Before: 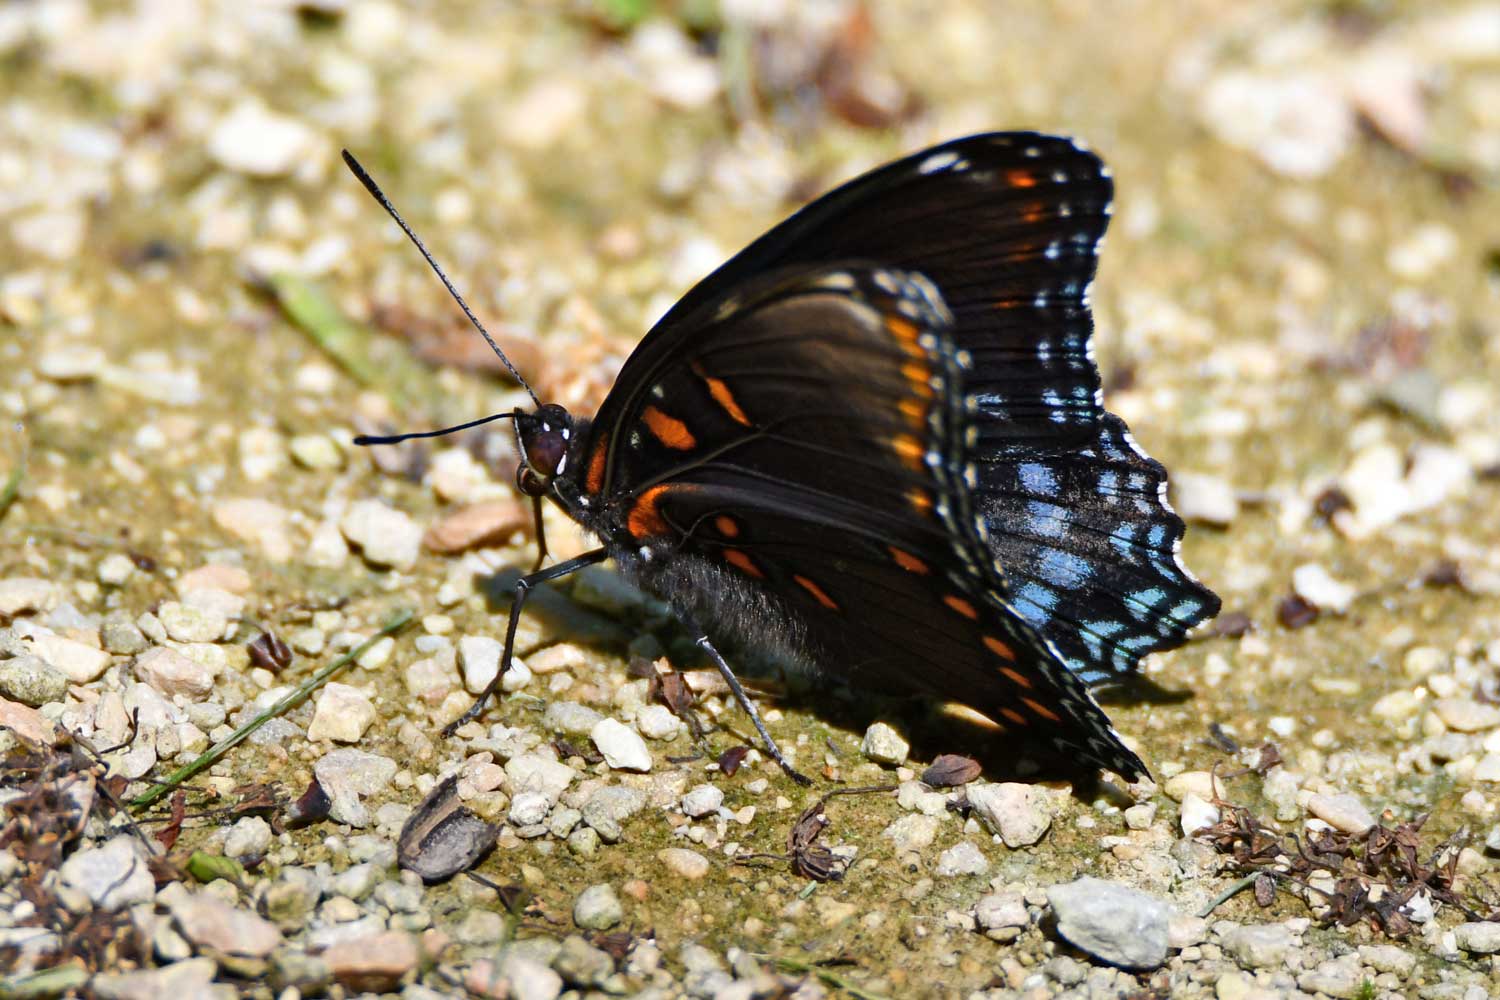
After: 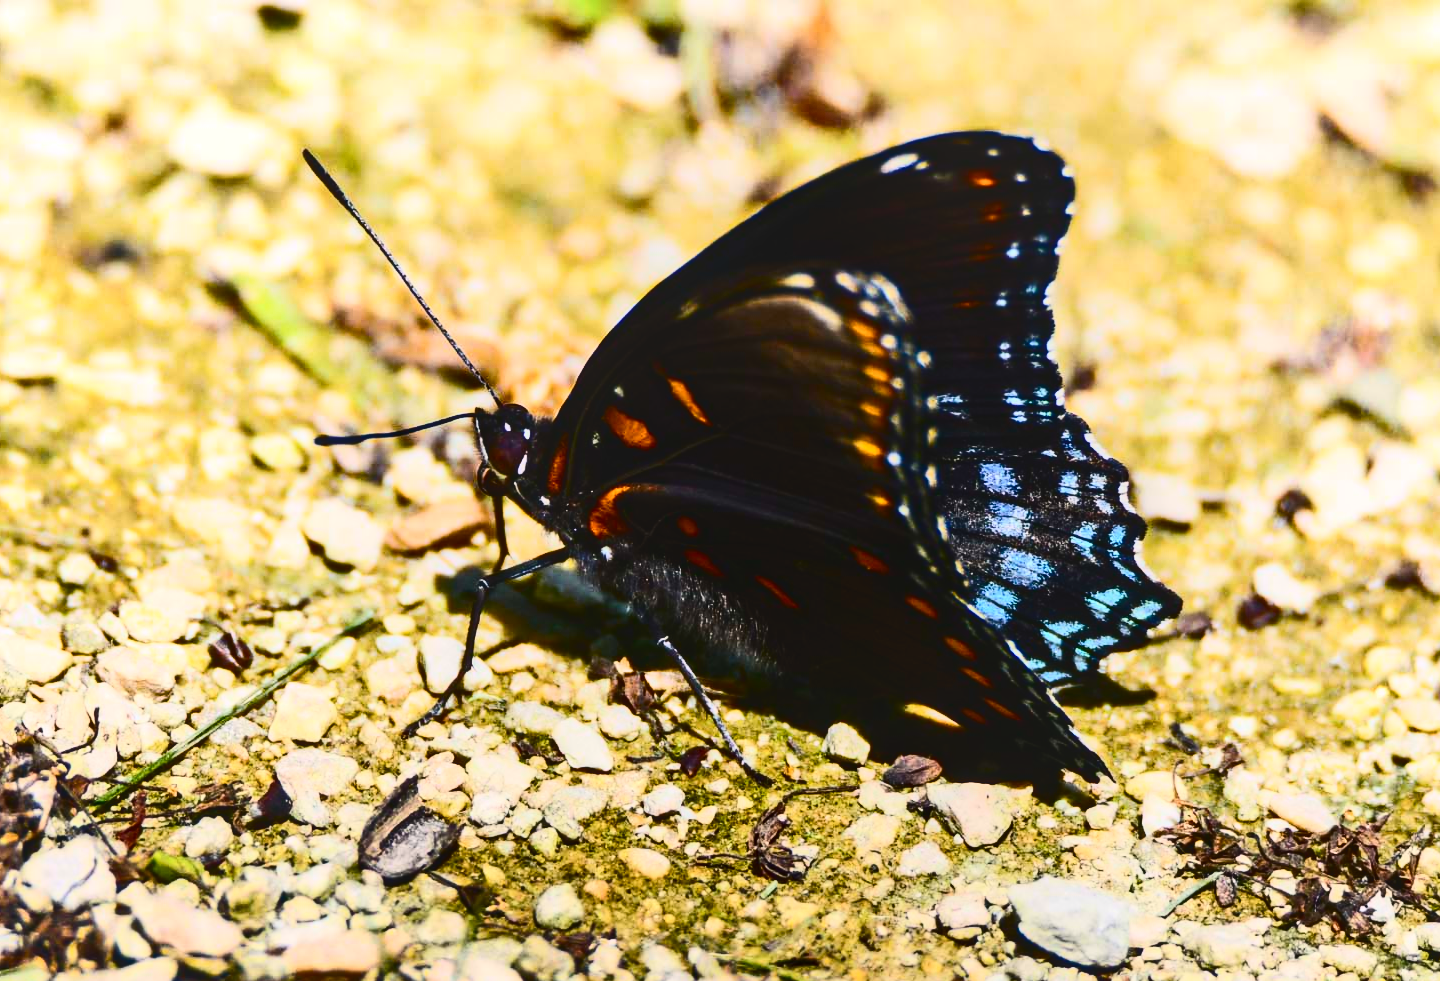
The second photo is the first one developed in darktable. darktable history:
crop and rotate: left 2.618%, right 1.325%, bottom 1.896%
color balance rgb: shadows lift › luminance -9.813%, highlights gain › chroma 1.012%, highlights gain › hue 60.24°, global offset › luminance 0.271%, perceptual saturation grading › global saturation 30.051%, perceptual brilliance grading › global brilliance 3.101%, global vibrance 32.874%
contrast brightness saturation: contrast 0.503, saturation -0.094
local contrast: detail 109%
